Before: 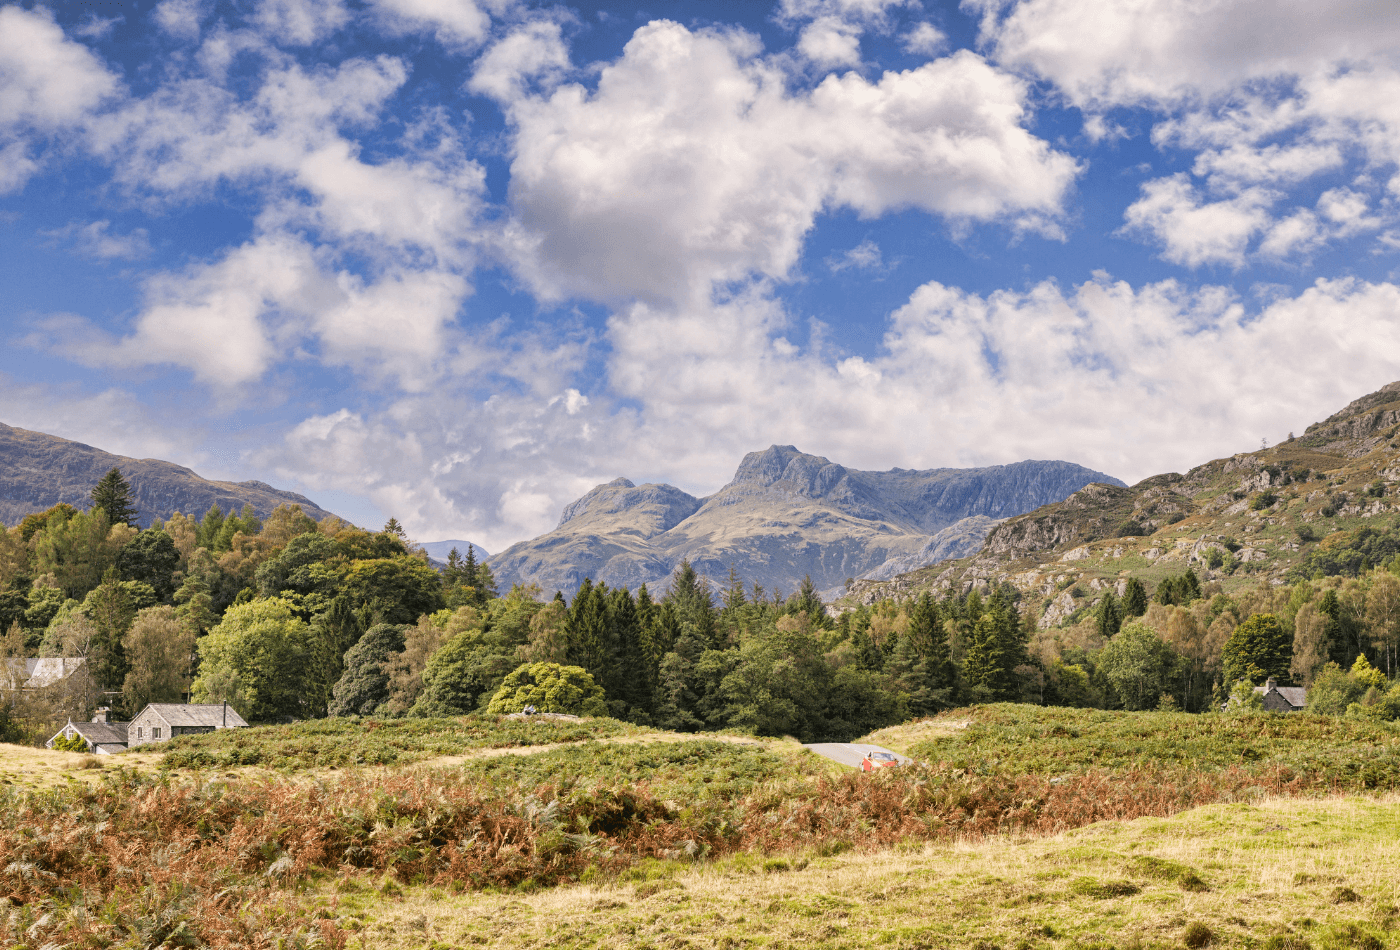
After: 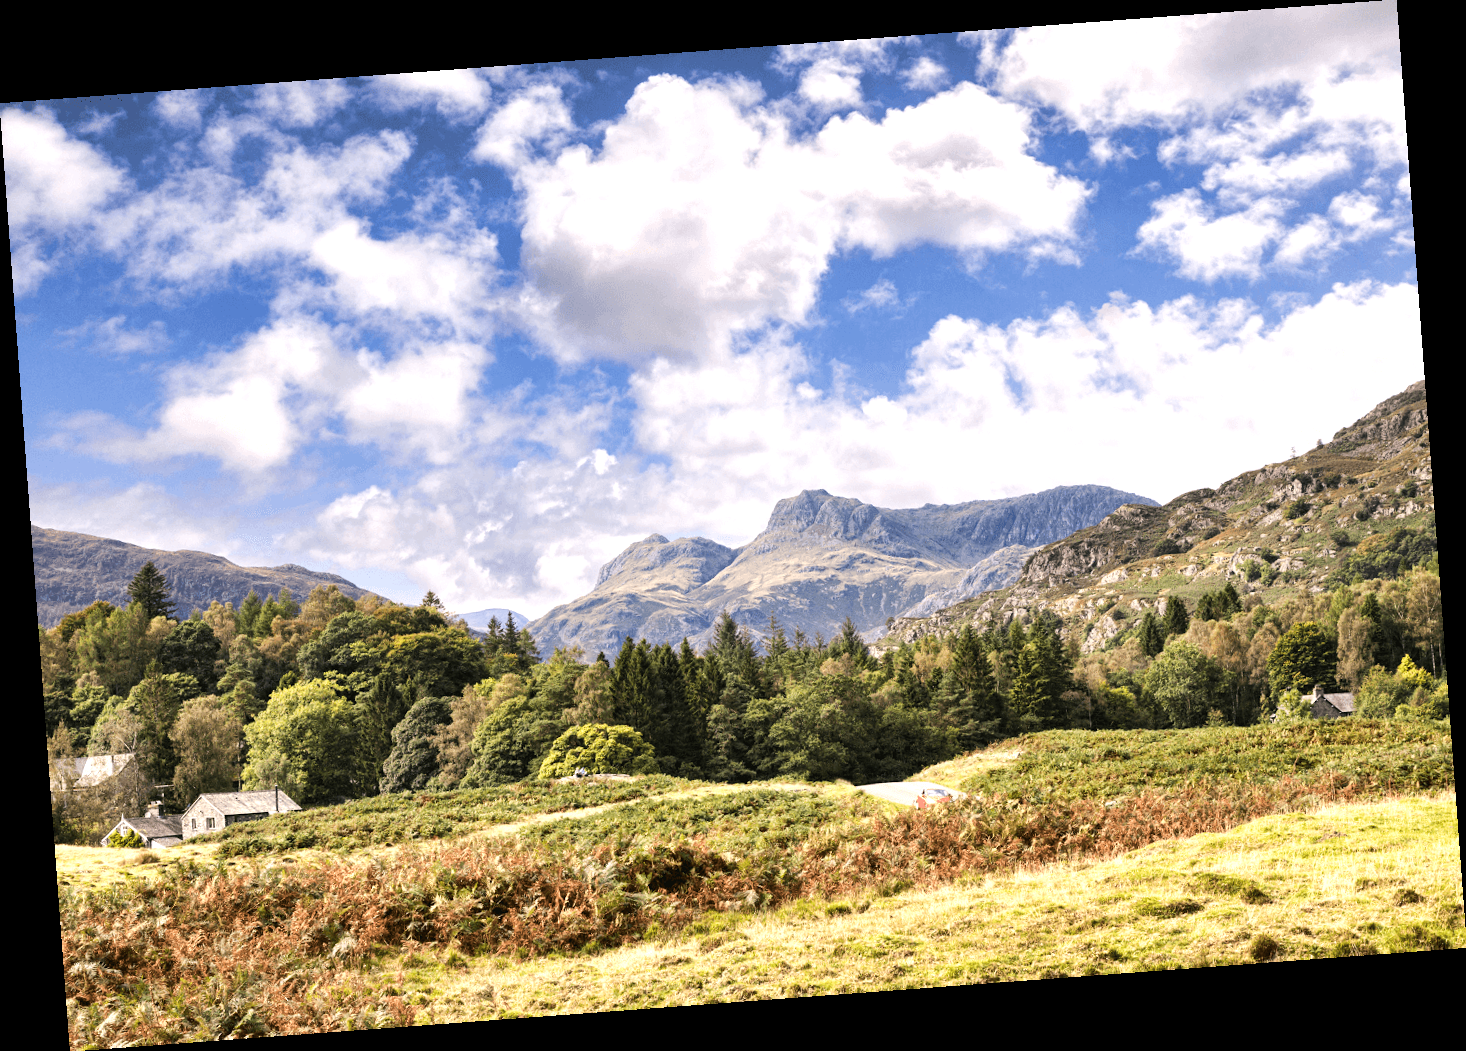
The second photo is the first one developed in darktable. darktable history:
rotate and perspective: rotation -4.25°, automatic cropping off
tone equalizer: -8 EV -0.75 EV, -7 EV -0.7 EV, -6 EV -0.6 EV, -5 EV -0.4 EV, -3 EV 0.4 EV, -2 EV 0.6 EV, -1 EV 0.7 EV, +0 EV 0.75 EV, edges refinement/feathering 500, mask exposure compensation -1.57 EV, preserve details no
